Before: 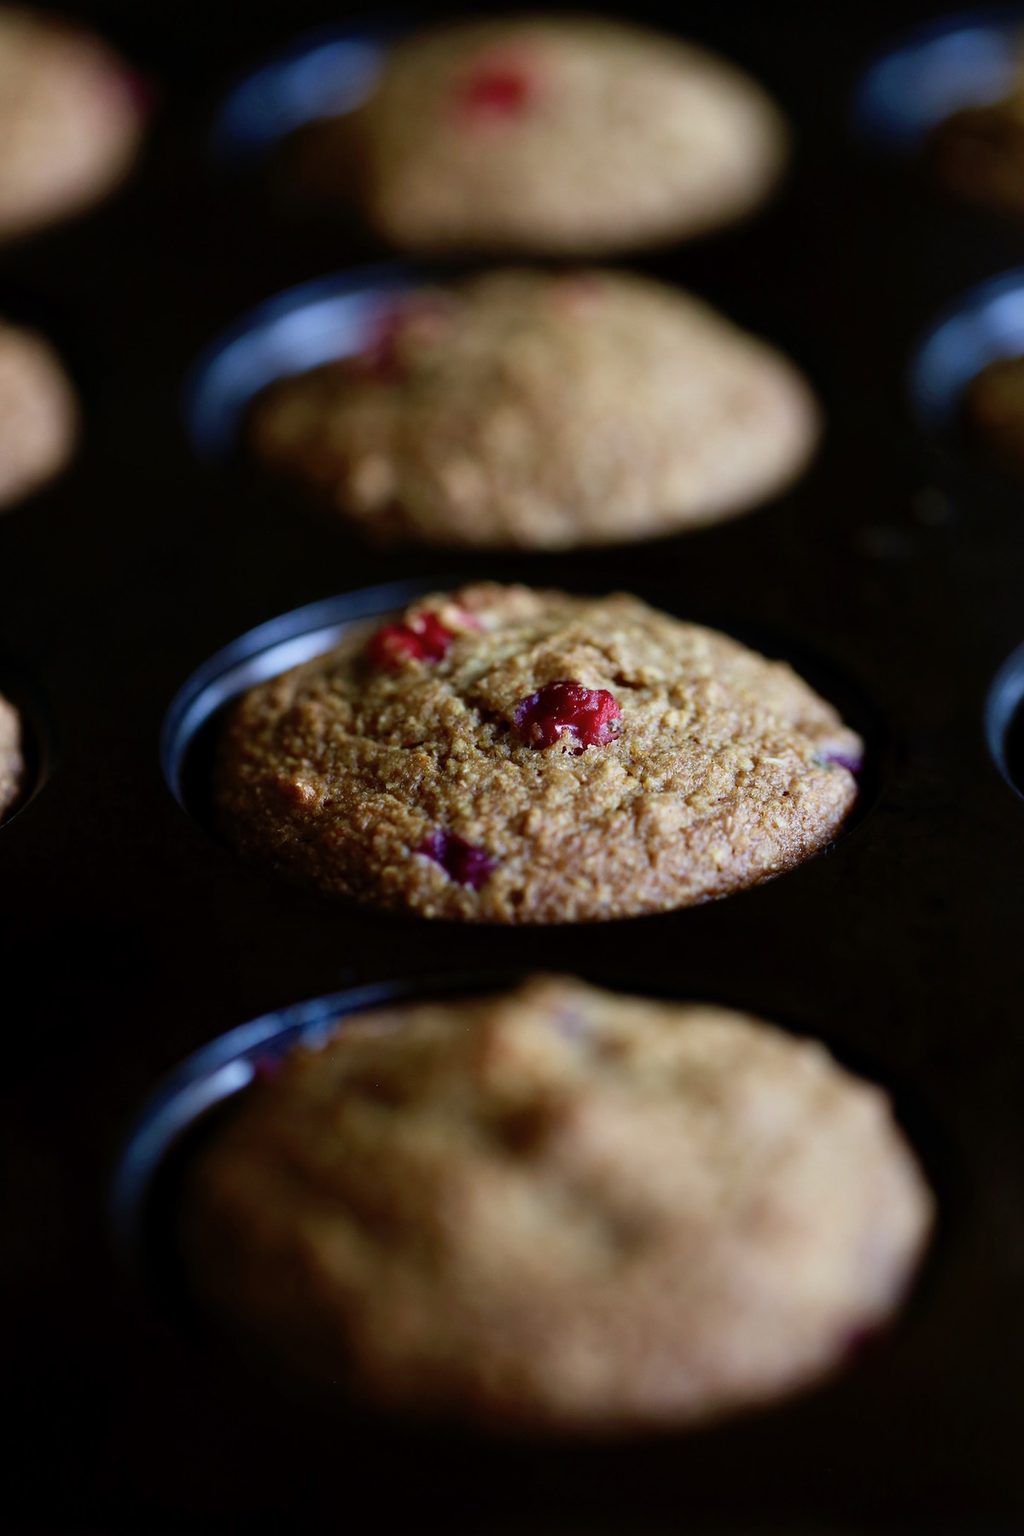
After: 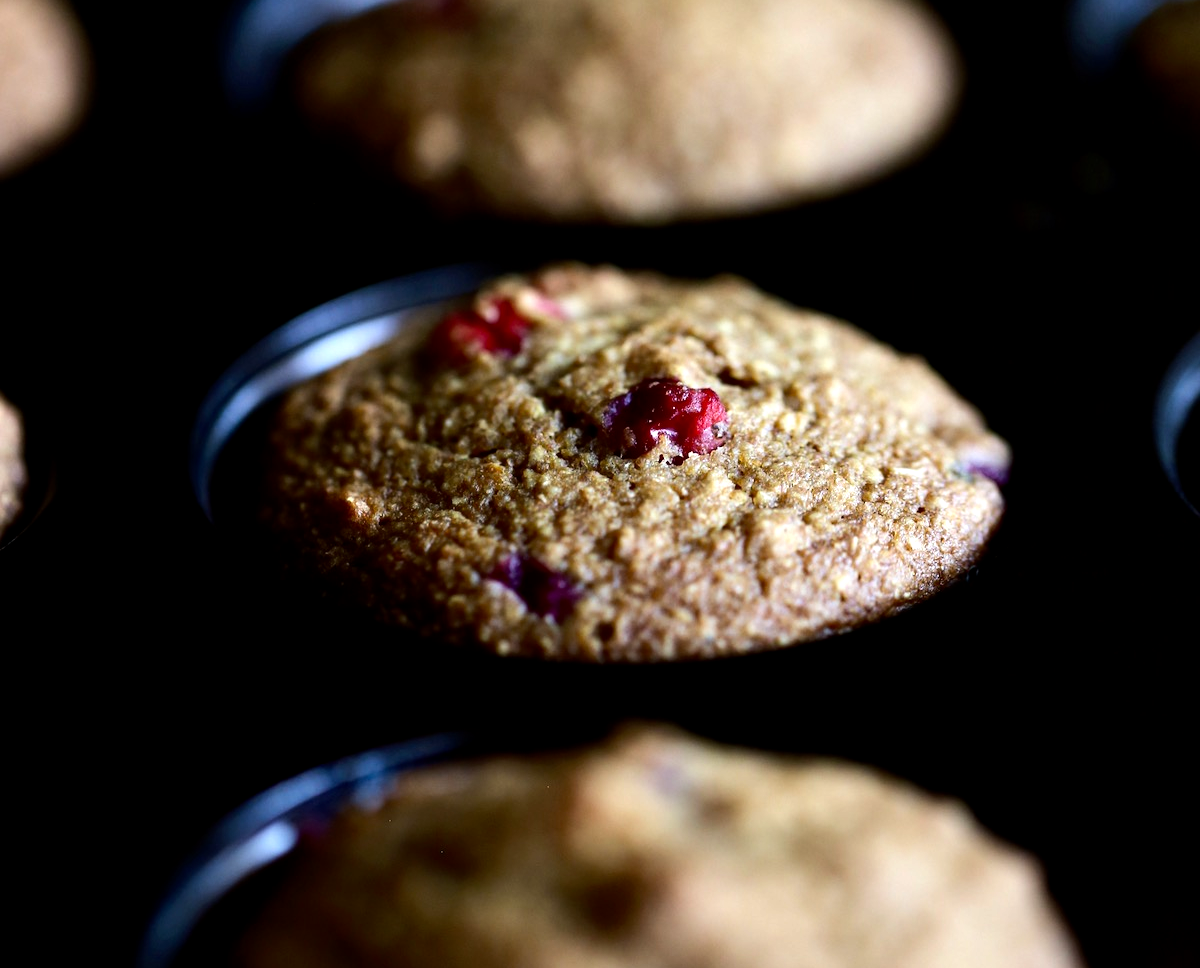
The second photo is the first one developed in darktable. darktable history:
tone equalizer: -8 EV -0.748 EV, -7 EV -0.711 EV, -6 EV -0.597 EV, -5 EV -0.408 EV, -3 EV 0.377 EV, -2 EV 0.6 EV, -1 EV 0.683 EV, +0 EV 0.733 EV, edges refinement/feathering 500, mask exposure compensation -1.26 EV, preserve details no
crop and rotate: top 23.365%, bottom 22.819%
